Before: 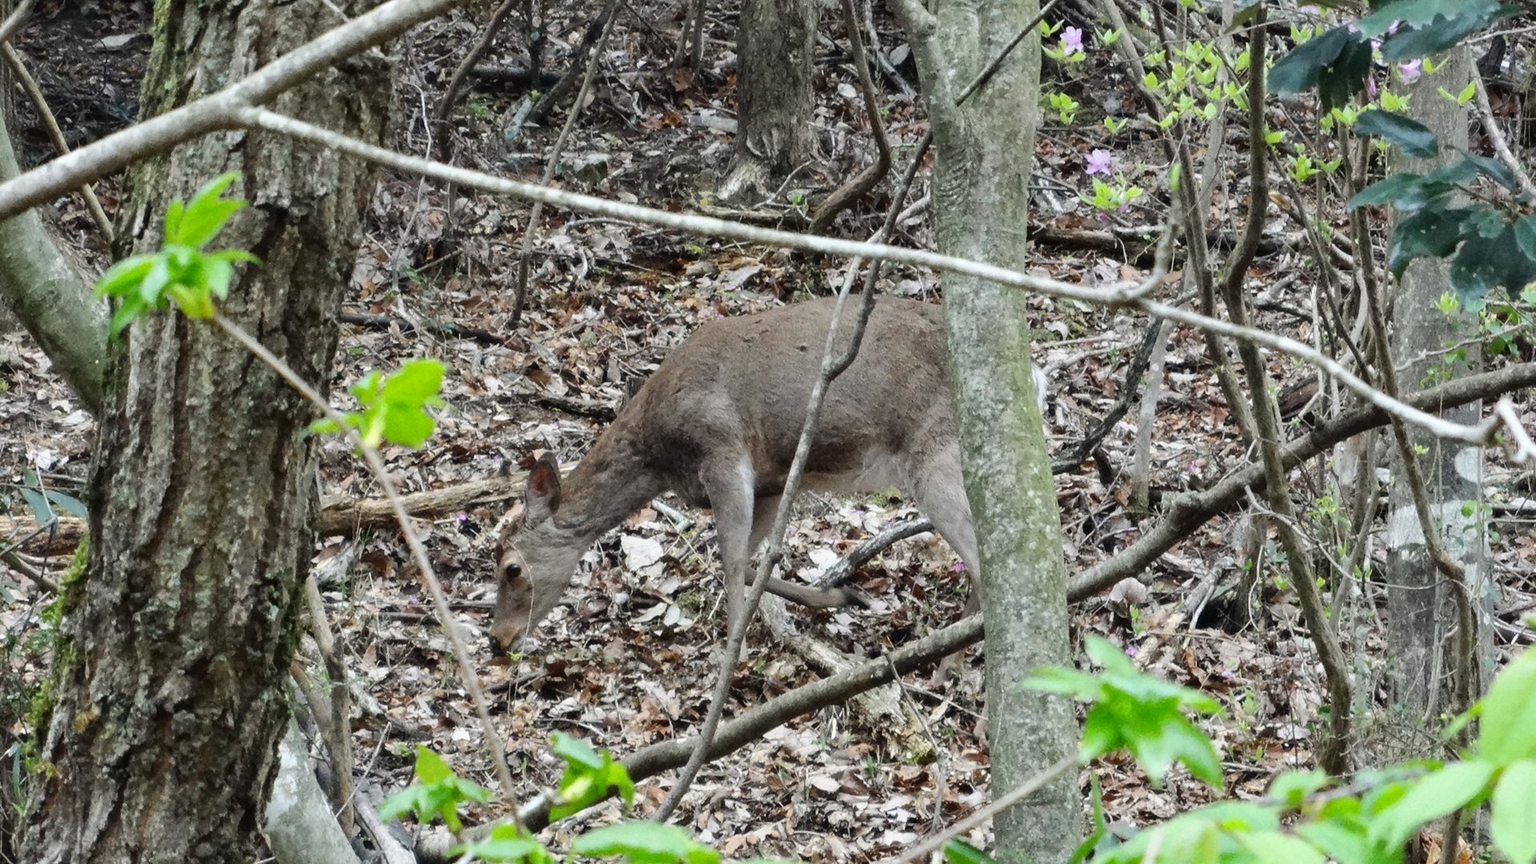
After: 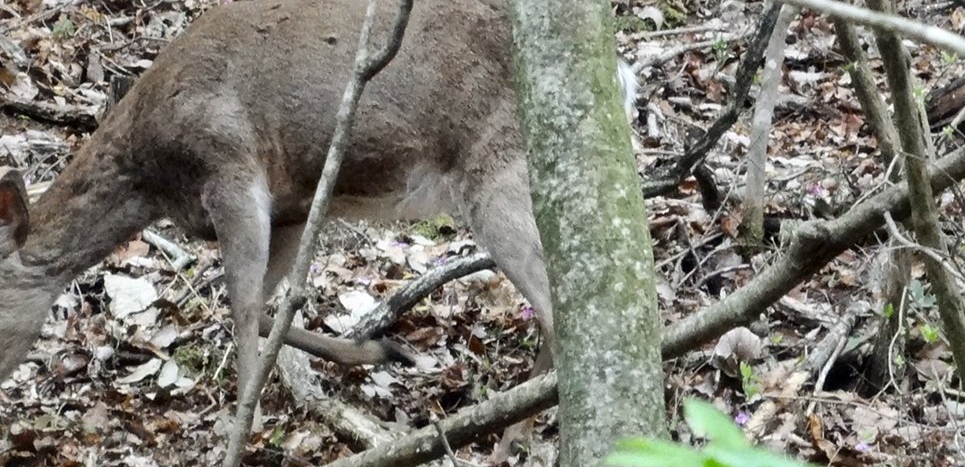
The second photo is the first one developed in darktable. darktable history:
crop: left 35.03%, top 36.625%, right 14.663%, bottom 20.057%
local contrast: mode bilateral grid, contrast 20, coarseness 50, detail 140%, midtone range 0.2
